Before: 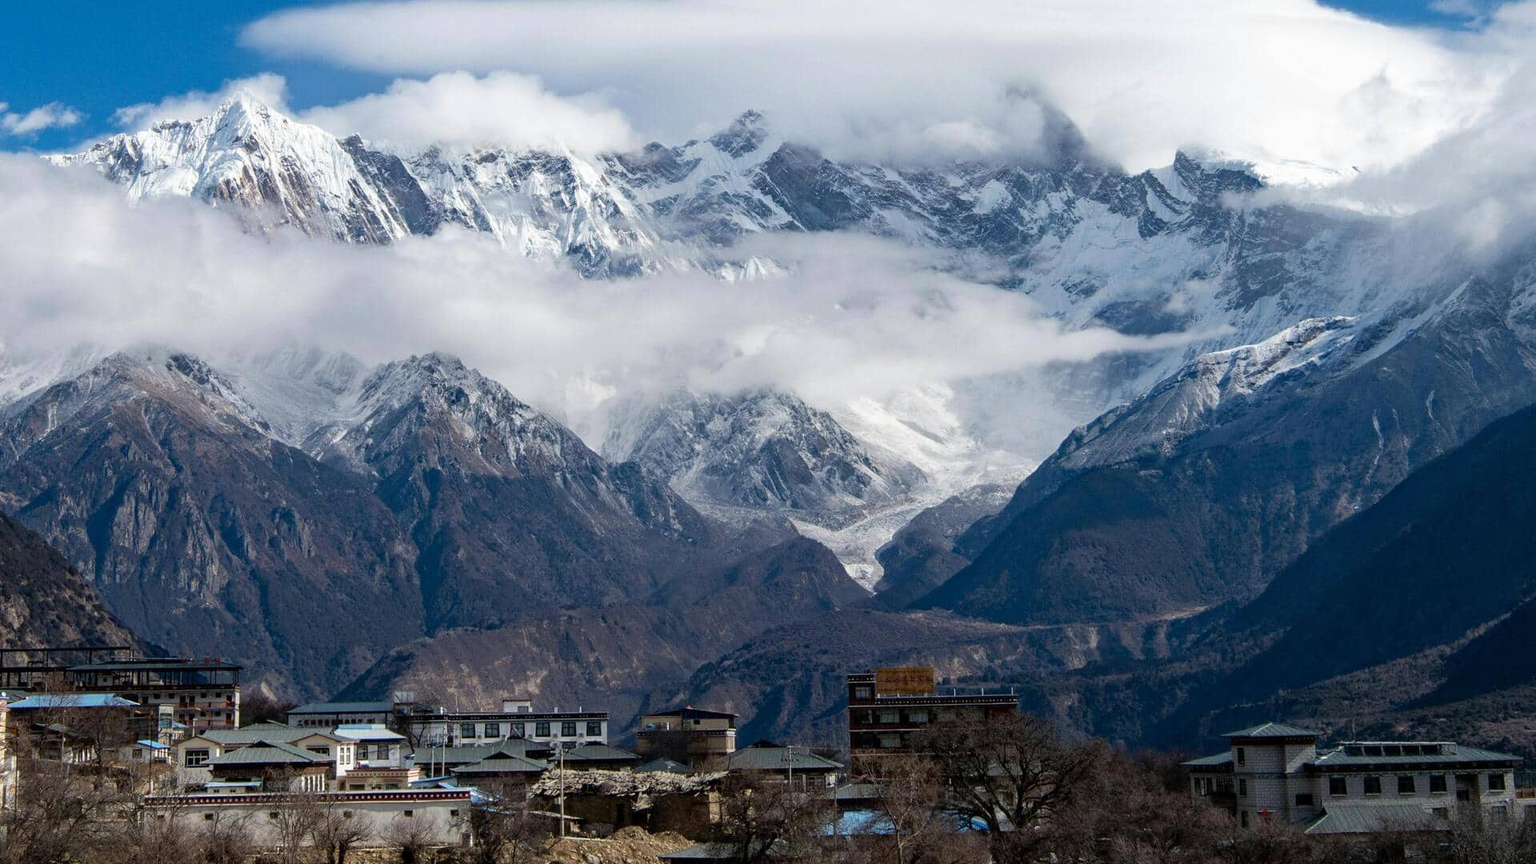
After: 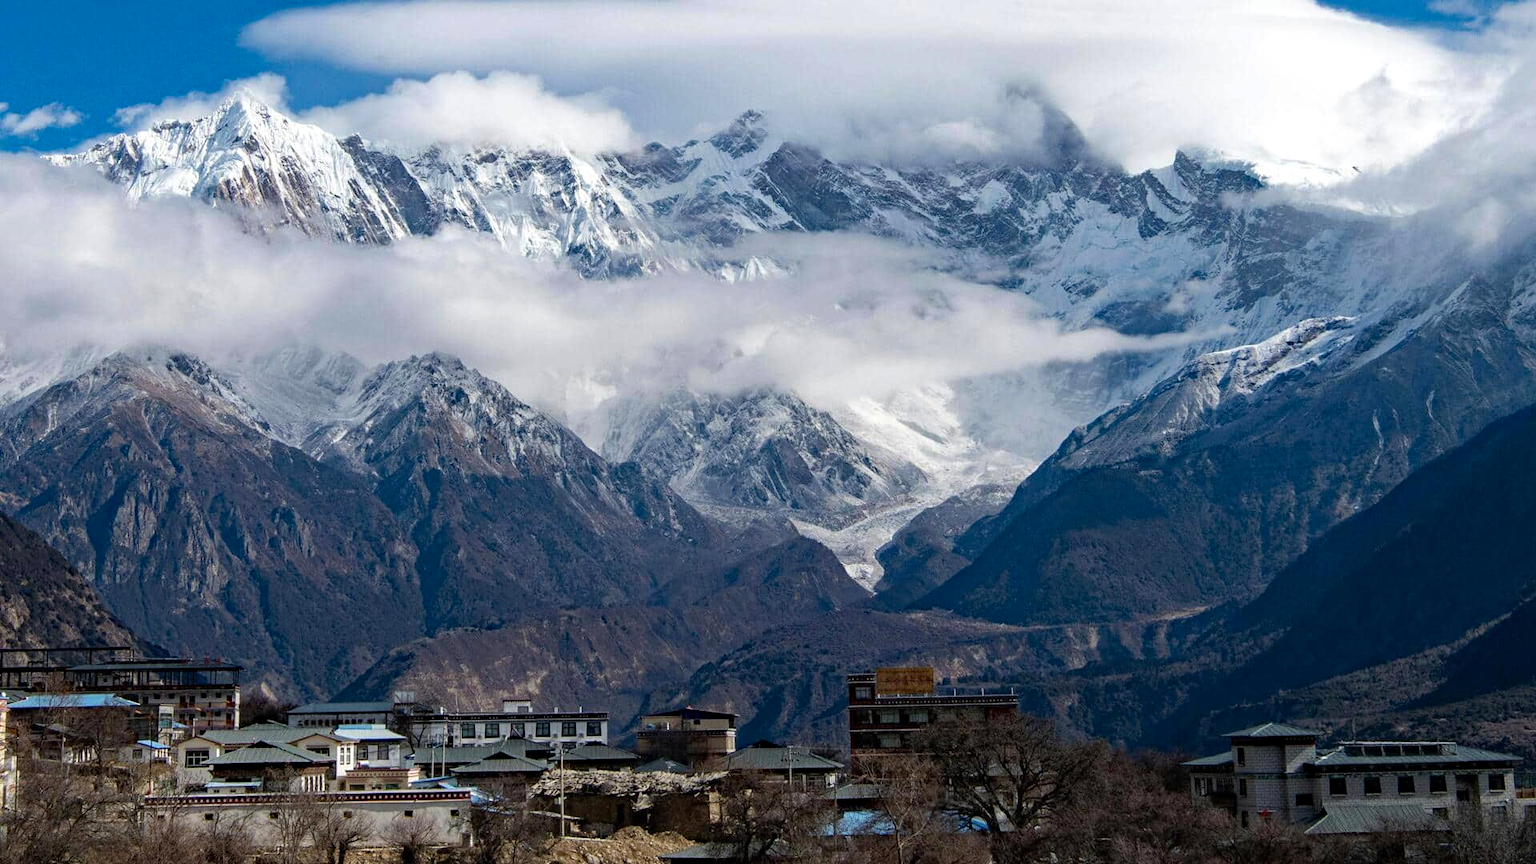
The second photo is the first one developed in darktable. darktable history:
exposure: exposure 0.081 EV, compensate exposure bias true, compensate highlight preservation false
haze removal: strength 0.292, distance 0.254, compatibility mode true, adaptive false
